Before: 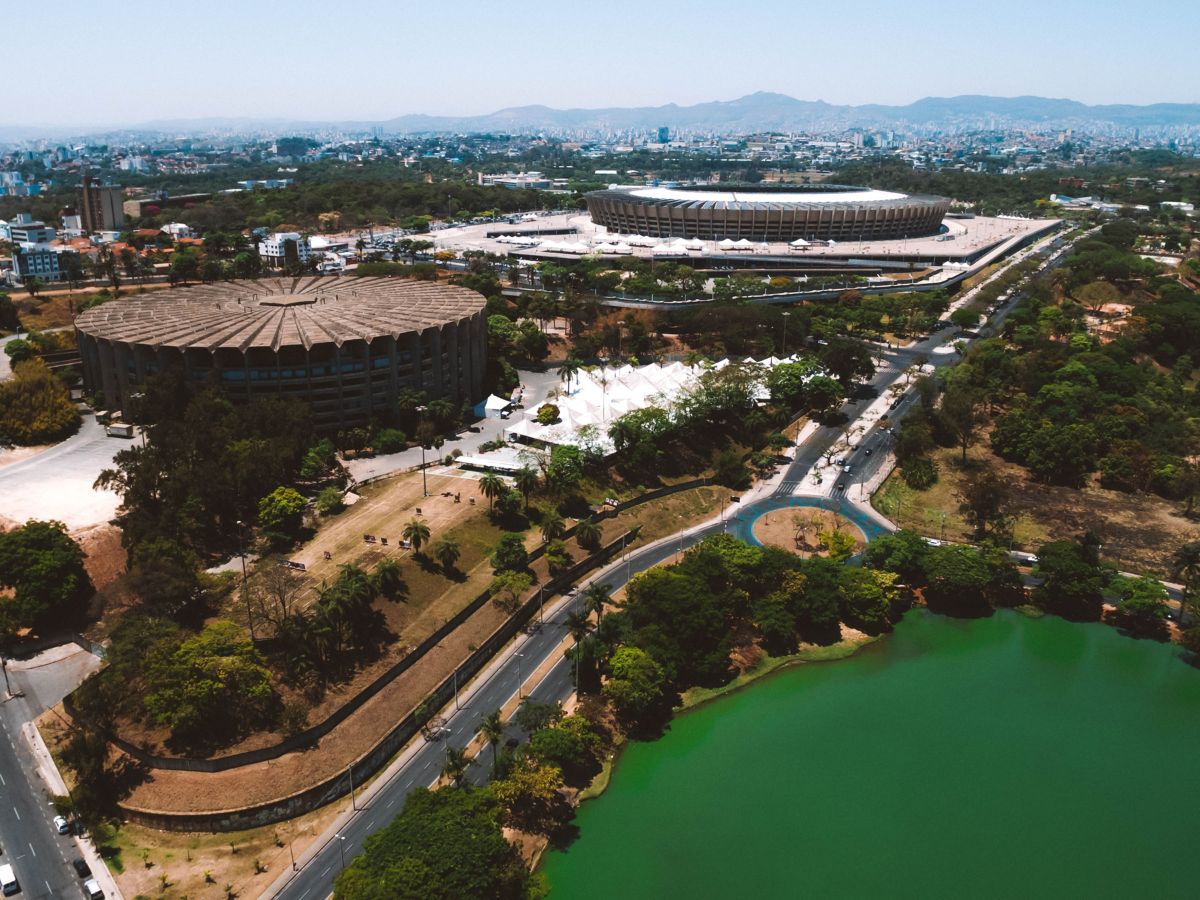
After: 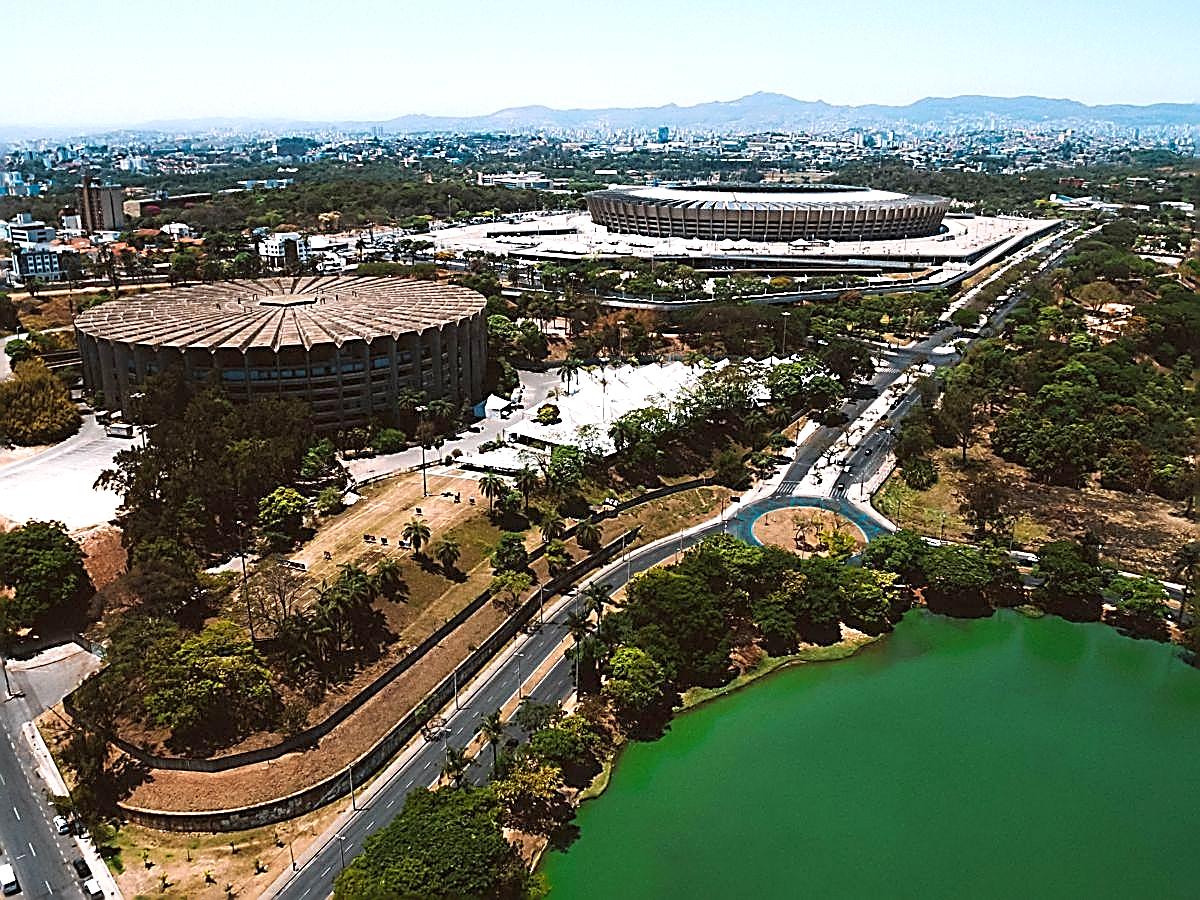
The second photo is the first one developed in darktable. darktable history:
sharpen: amount 2
exposure: black level correction 0.005, exposure 0.417 EV, compensate highlight preservation false
